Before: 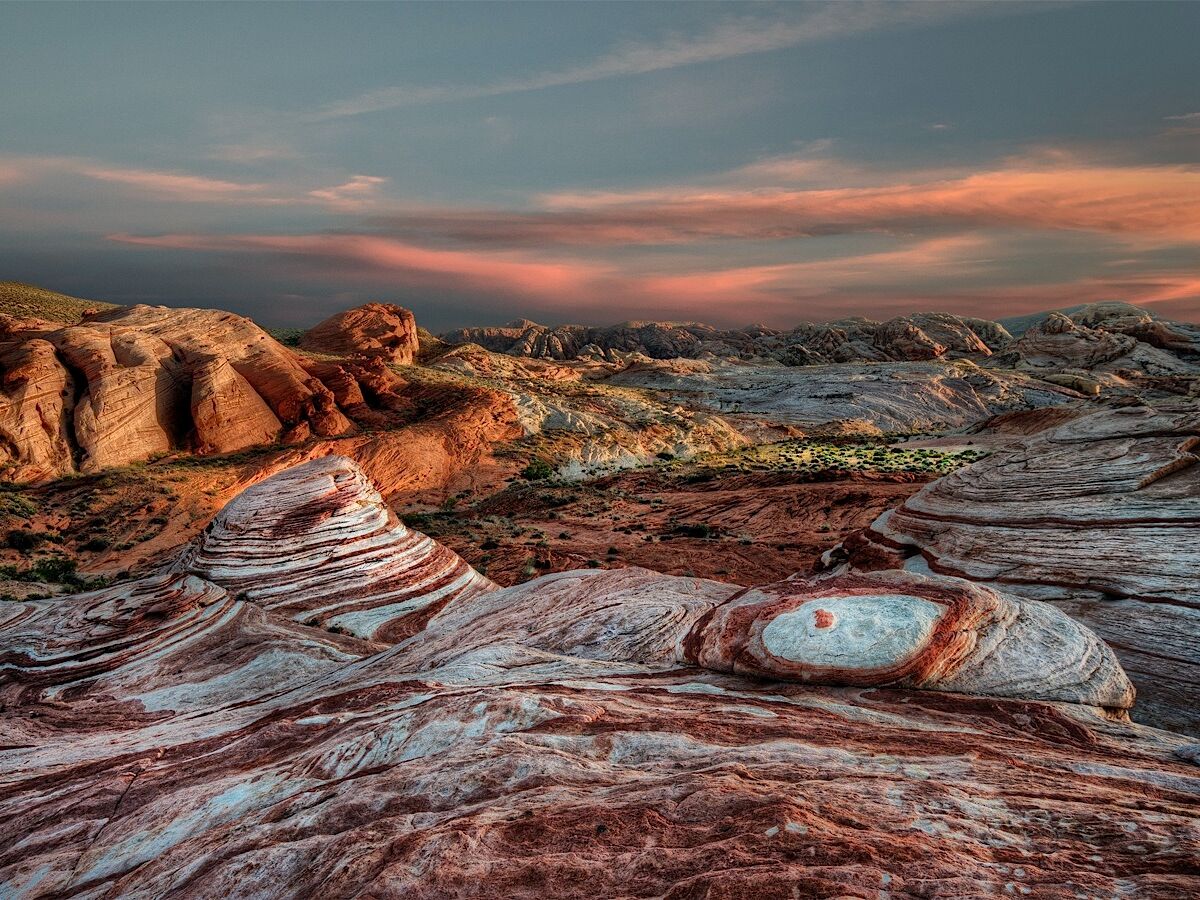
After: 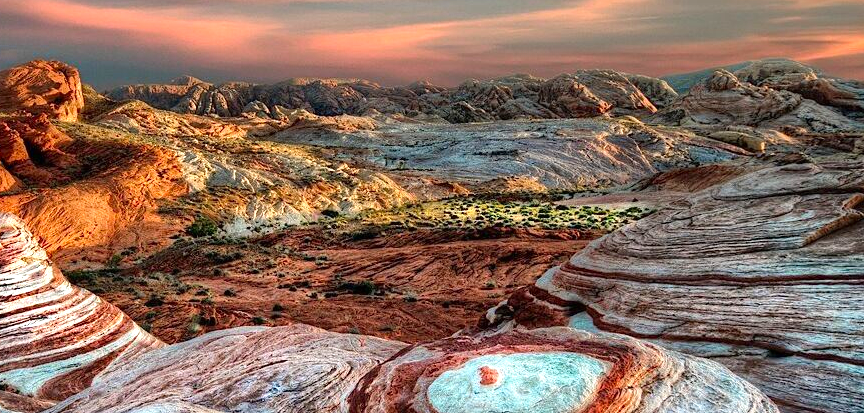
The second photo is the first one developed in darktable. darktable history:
crop and rotate: left 27.938%, top 27.046%, bottom 27.046%
color zones: curves: ch0 [(0.254, 0.492) (0.724, 0.62)]; ch1 [(0.25, 0.528) (0.719, 0.796)]; ch2 [(0, 0.472) (0.25, 0.5) (0.73, 0.184)]
exposure: black level correction 0, exposure 0.7 EV, compensate exposure bias true, compensate highlight preservation false
